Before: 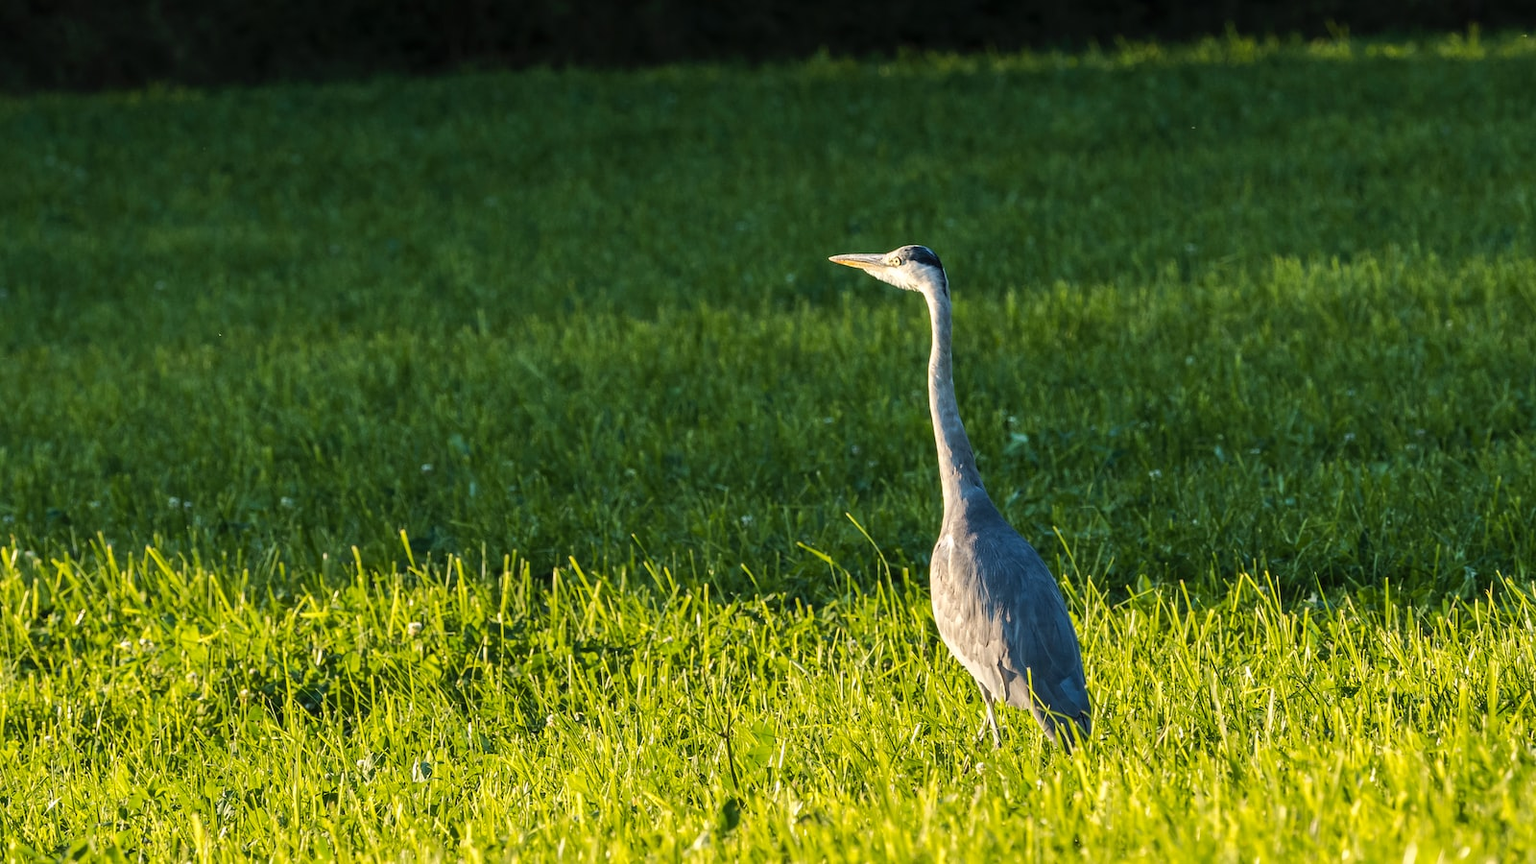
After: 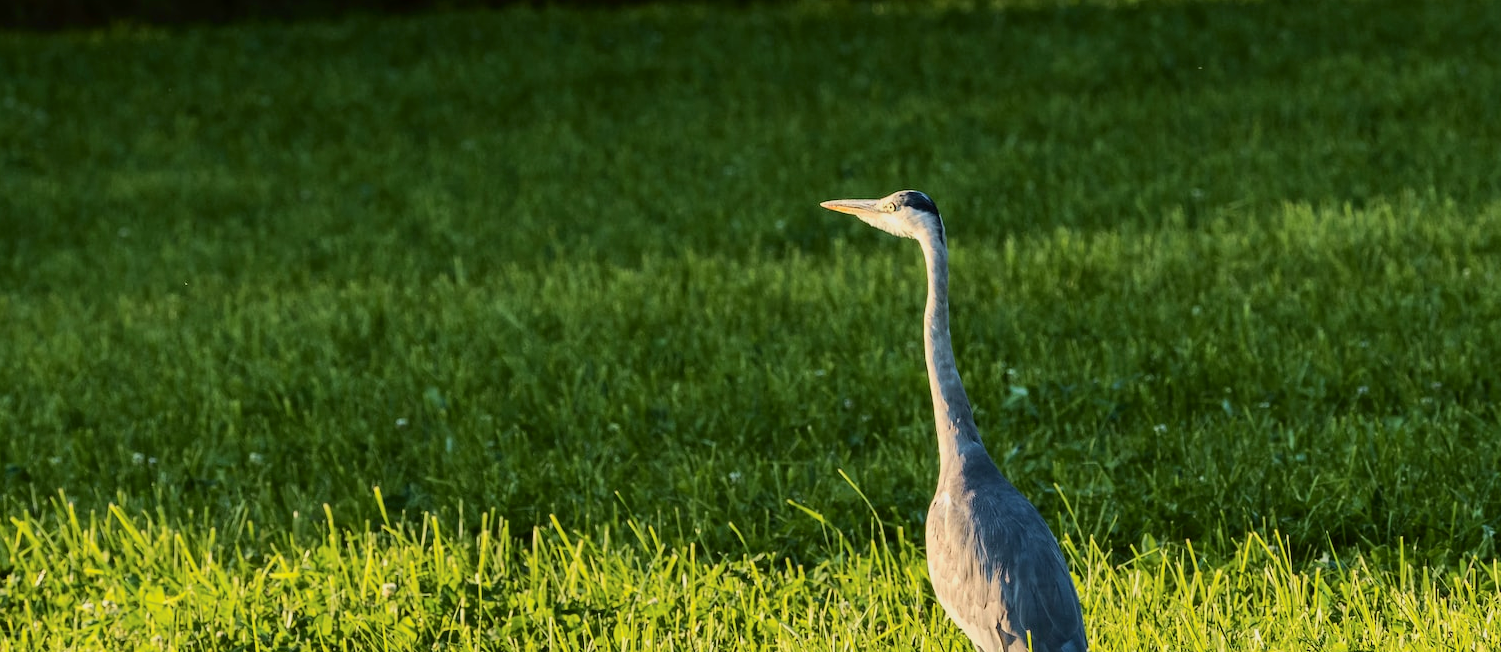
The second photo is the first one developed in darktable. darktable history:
tone curve: curves: ch0 [(0, 0) (0.091, 0.066) (0.184, 0.16) (0.491, 0.519) (0.748, 0.765) (1, 0.919)]; ch1 [(0, 0) (0.179, 0.173) (0.322, 0.32) (0.424, 0.424) (0.502, 0.504) (0.56, 0.578) (0.631, 0.675) (0.777, 0.806) (1, 1)]; ch2 [(0, 0) (0.434, 0.447) (0.483, 0.487) (0.547, 0.573) (0.676, 0.673) (1, 1)], color space Lab, independent channels, preserve colors none
crop: left 2.737%, top 7.287%, right 3.421%, bottom 20.179%
